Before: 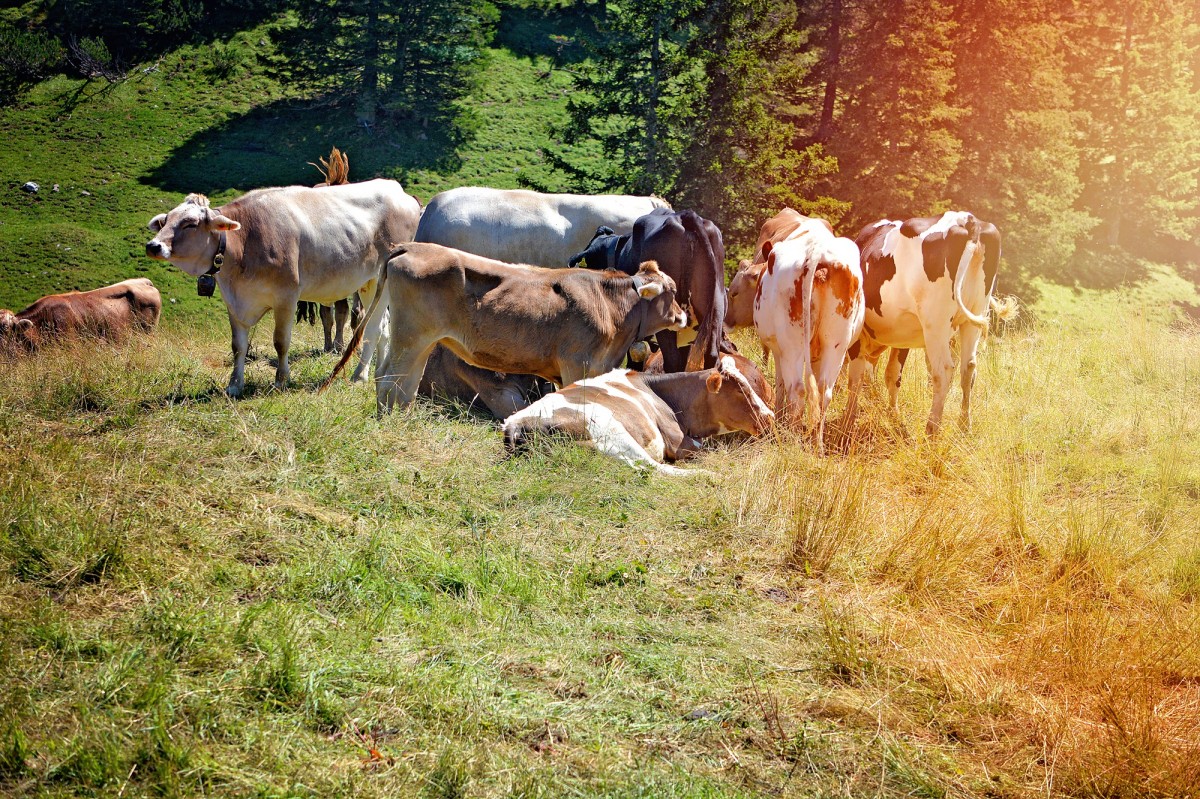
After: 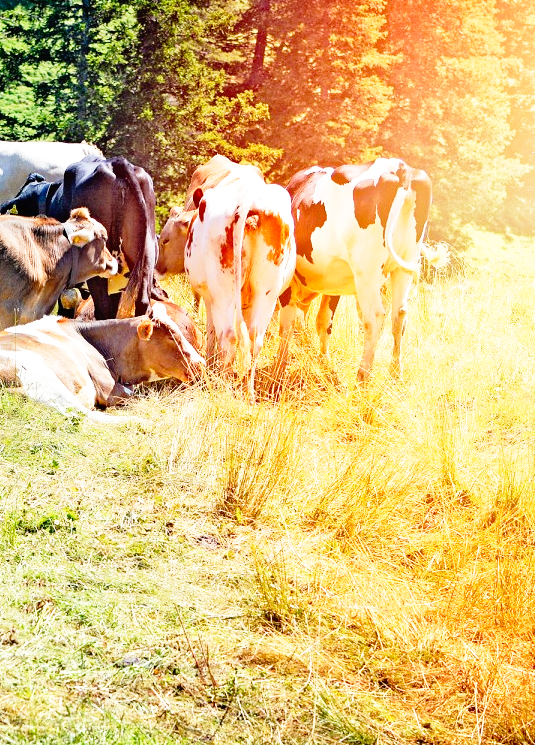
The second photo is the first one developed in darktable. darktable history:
crop: left 47.438%, top 6.663%, right 7.932%
base curve: curves: ch0 [(0, 0) (0.012, 0.01) (0.073, 0.168) (0.31, 0.711) (0.645, 0.957) (1, 1)], preserve colors none
